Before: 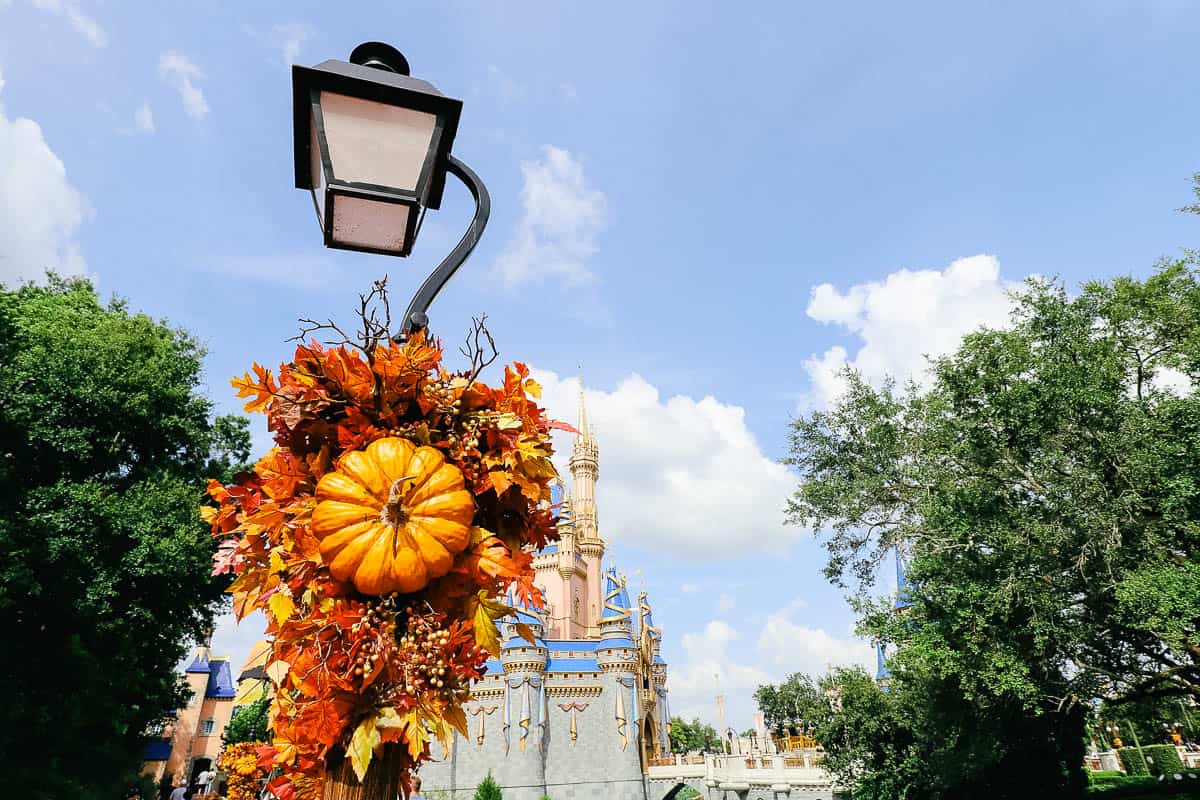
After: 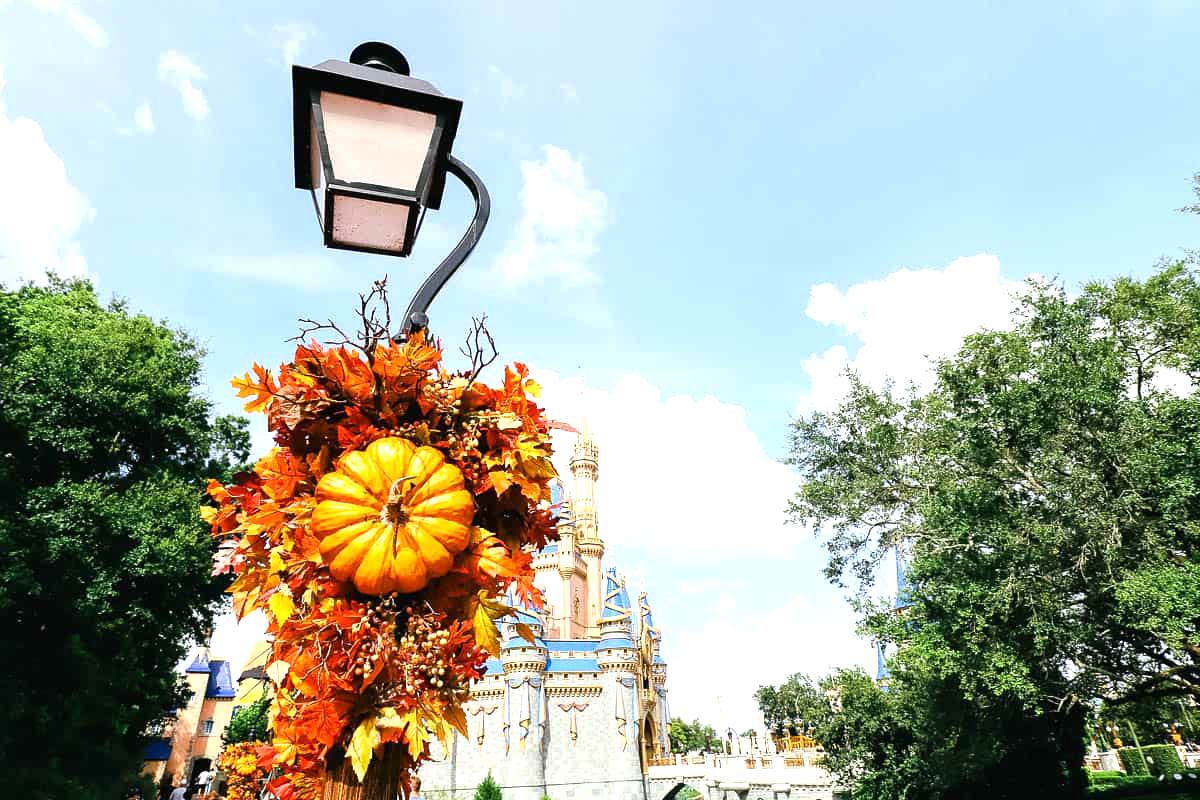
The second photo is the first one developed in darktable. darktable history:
contrast brightness saturation: contrast 0.032, brightness -0.034
exposure: black level correction 0, exposure 0.701 EV, compensate highlight preservation false
